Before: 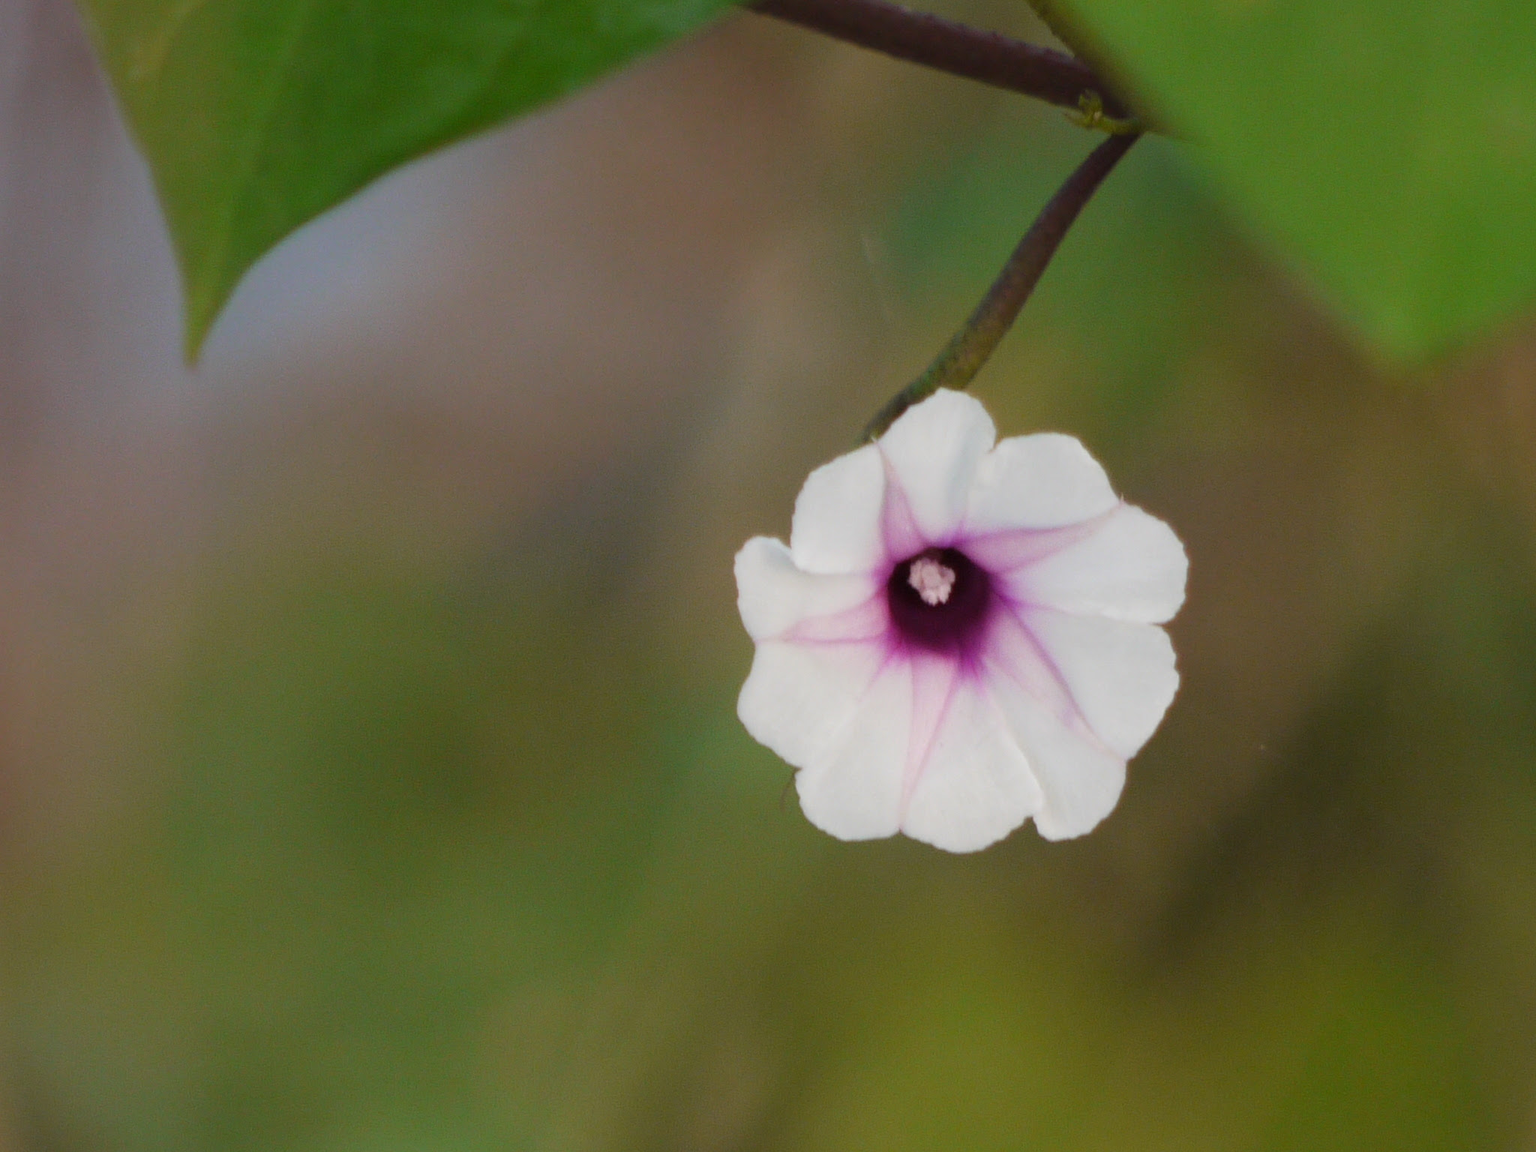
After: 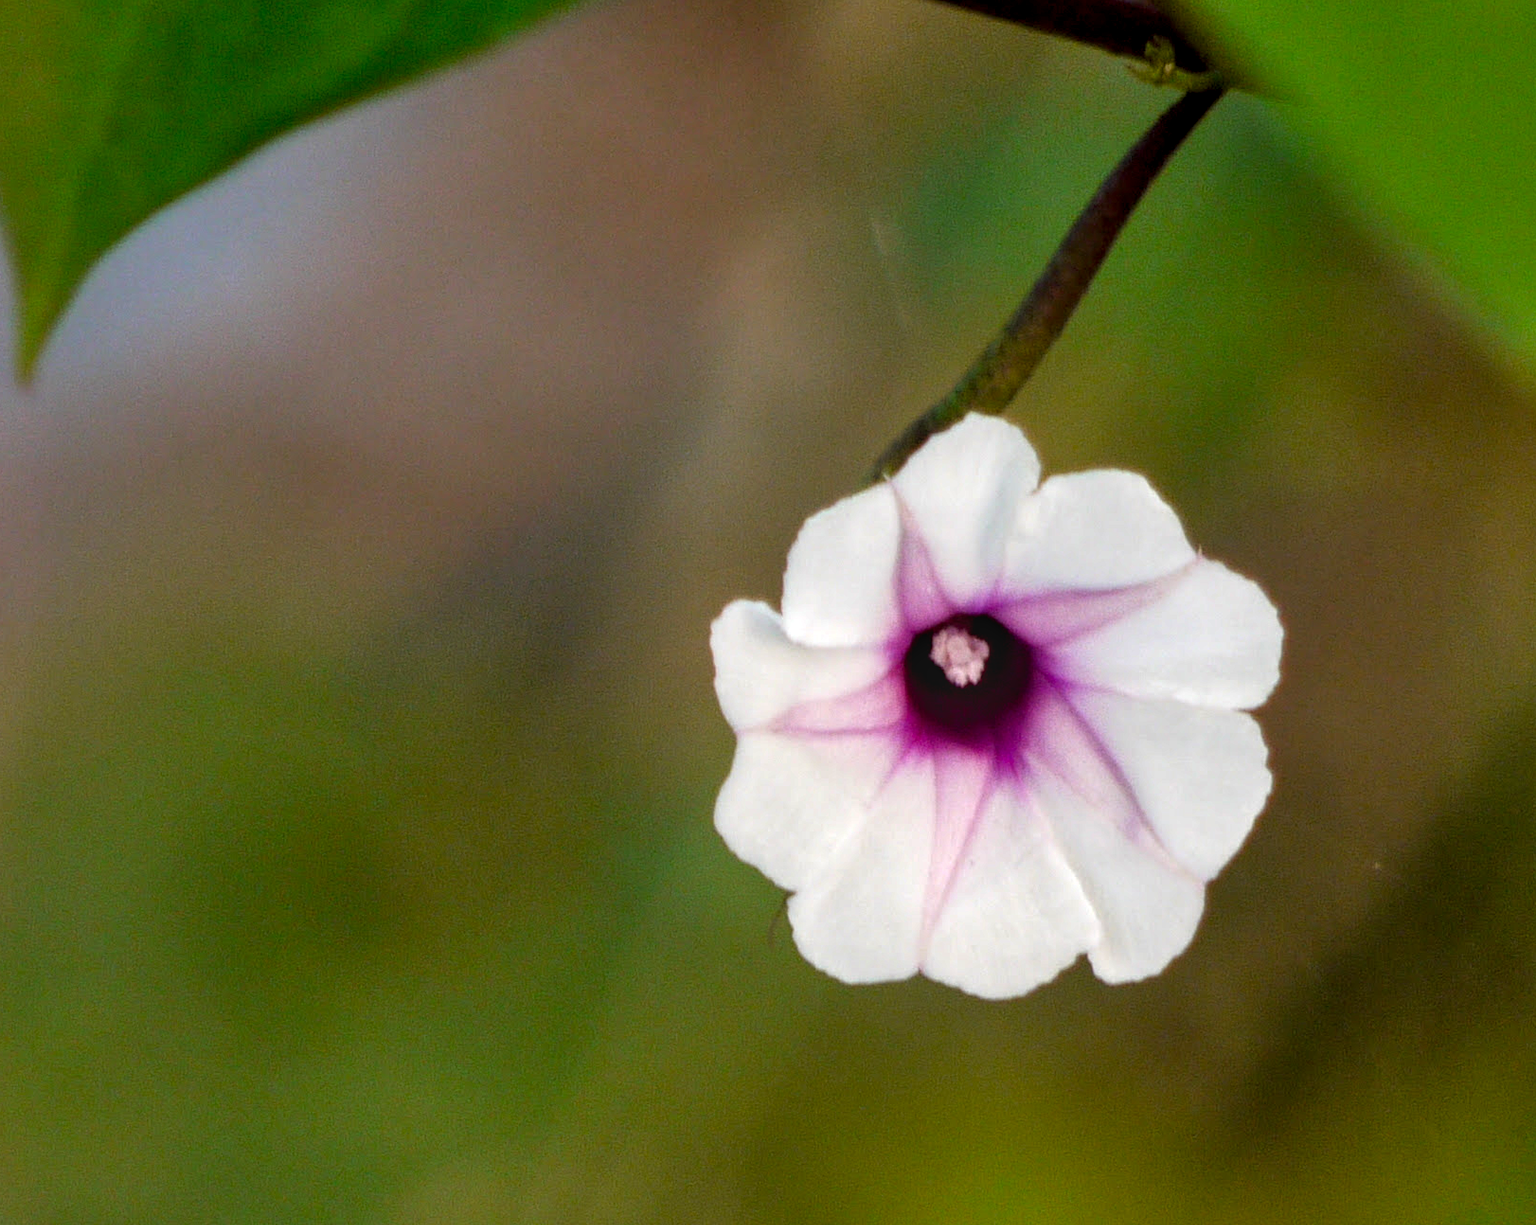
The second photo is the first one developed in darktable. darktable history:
color balance: lift [0.991, 1, 1, 1], gamma [0.996, 1, 1, 1], input saturation 98.52%, contrast 20.34%, output saturation 103.72%
crop: left 11.225%, top 5.381%, right 9.565%, bottom 10.314%
local contrast: on, module defaults
shadows and highlights: soften with gaussian
